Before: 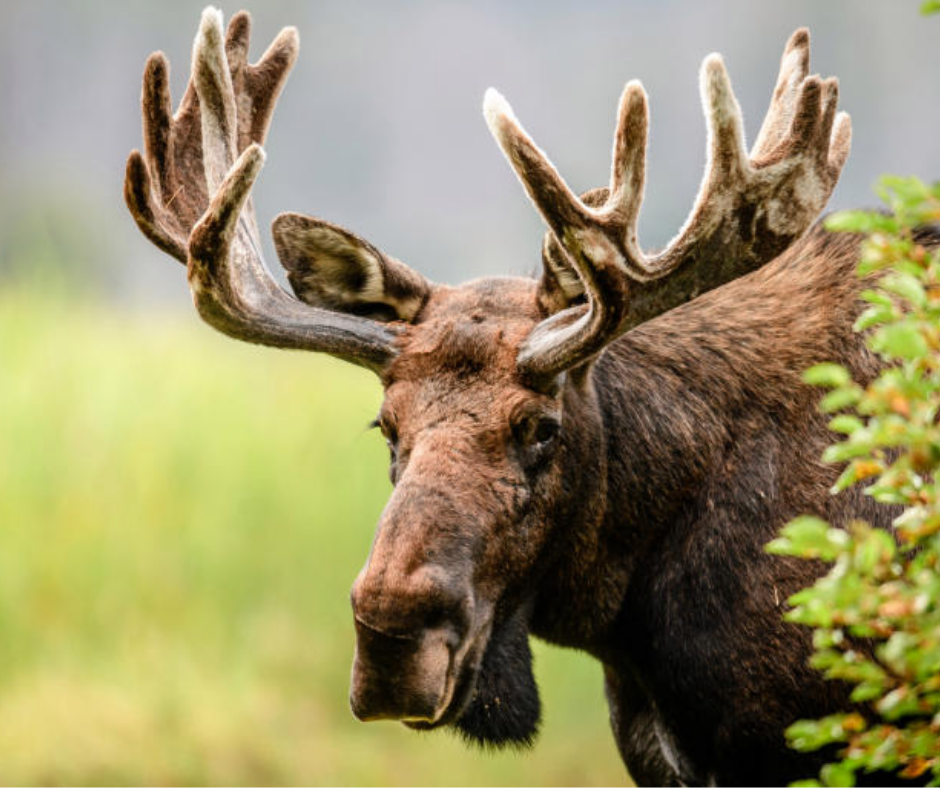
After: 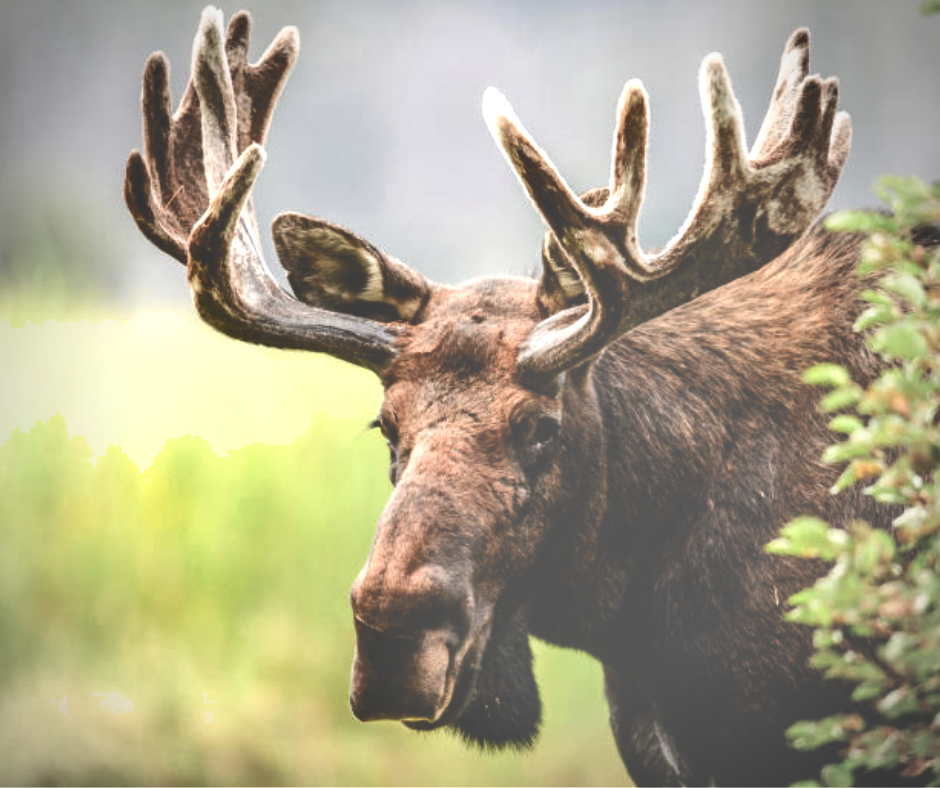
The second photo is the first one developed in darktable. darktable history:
contrast brightness saturation: saturation -0.101
vignetting: fall-off start 71.54%, unbound false
shadows and highlights: soften with gaussian
exposure: black level correction -0.07, exposure 0.502 EV, compensate exposure bias true, compensate highlight preservation false
